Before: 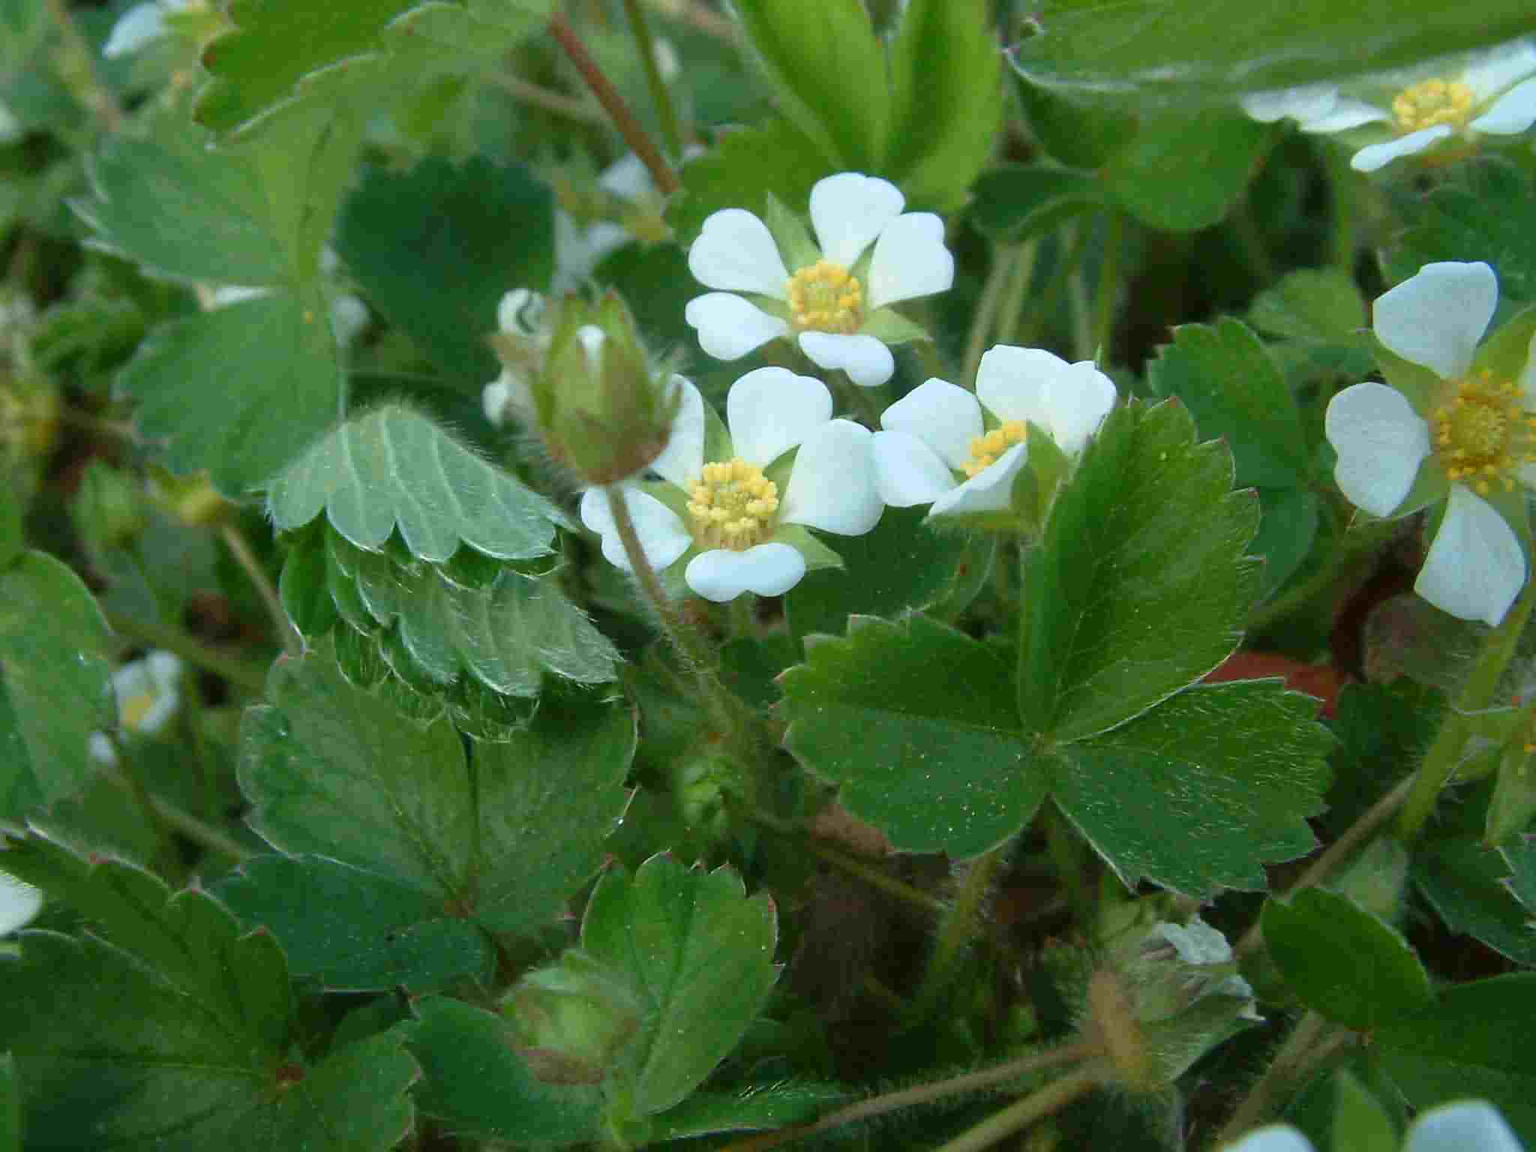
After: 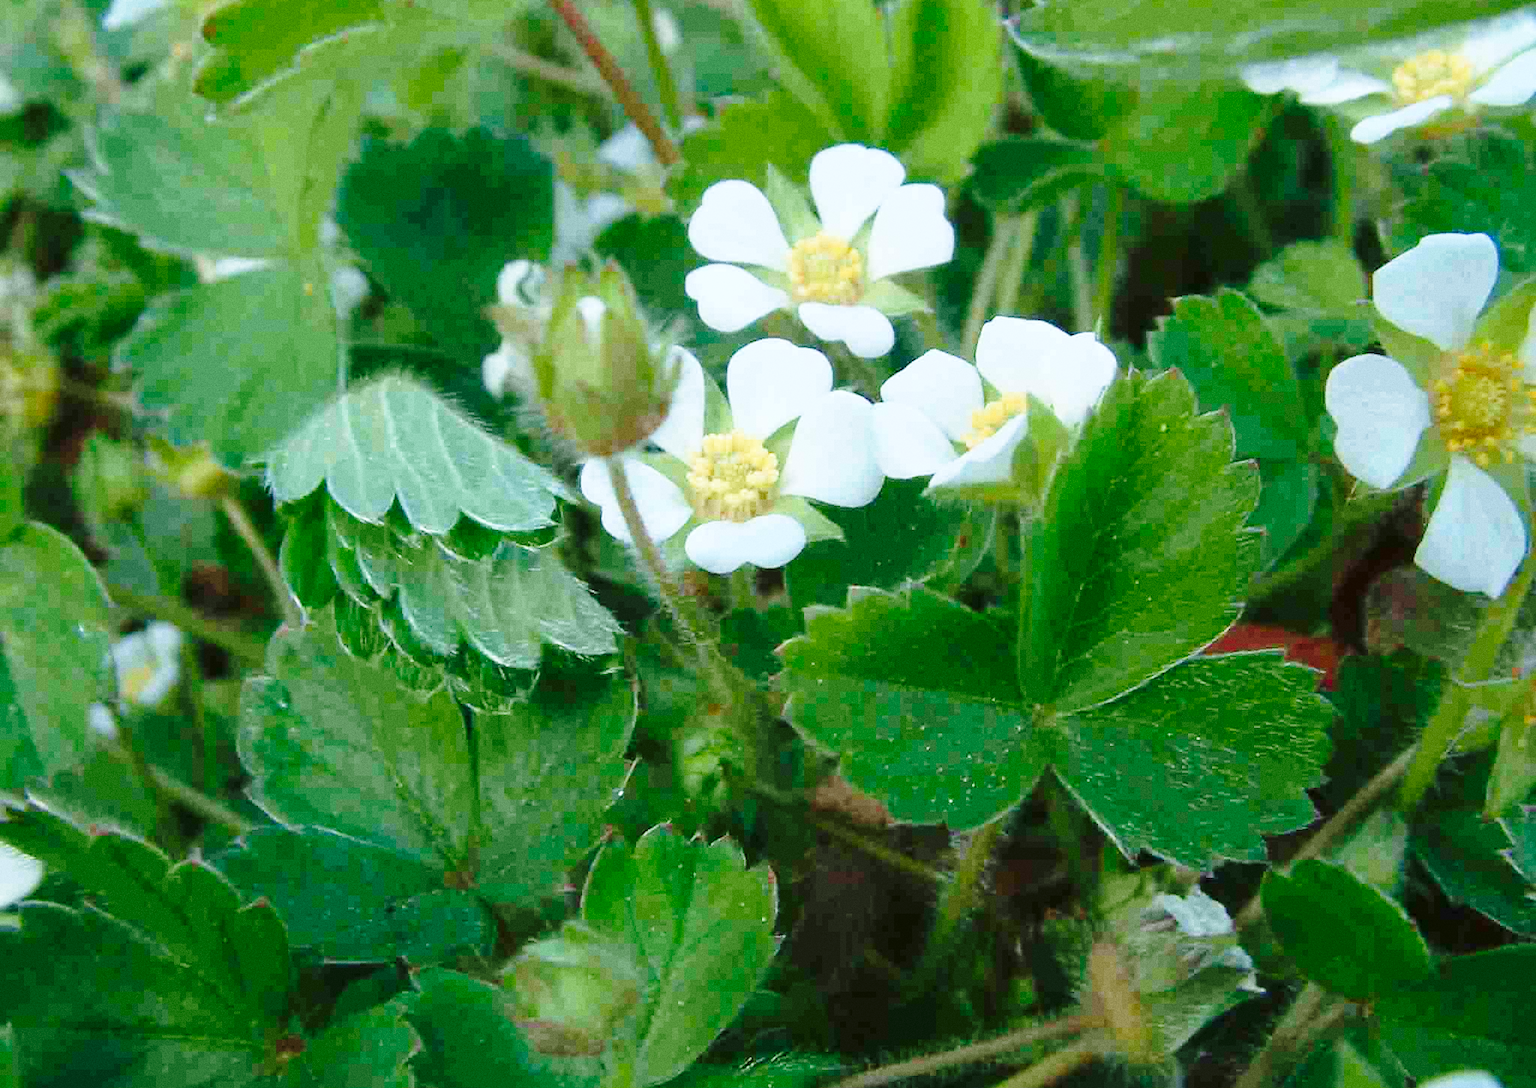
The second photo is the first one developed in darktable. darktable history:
base curve: curves: ch0 [(0, 0) (0.028, 0.03) (0.121, 0.232) (0.46, 0.748) (0.859, 0.968) (1, 1)], preserve colors none
grain: coarseness 0.09 ISO
color calibration: illuminant as shot in camera, x 0.358, y 0.373, temperature 4628.91 K
crop and rotate: top 2.479%, bottom 3.018%
